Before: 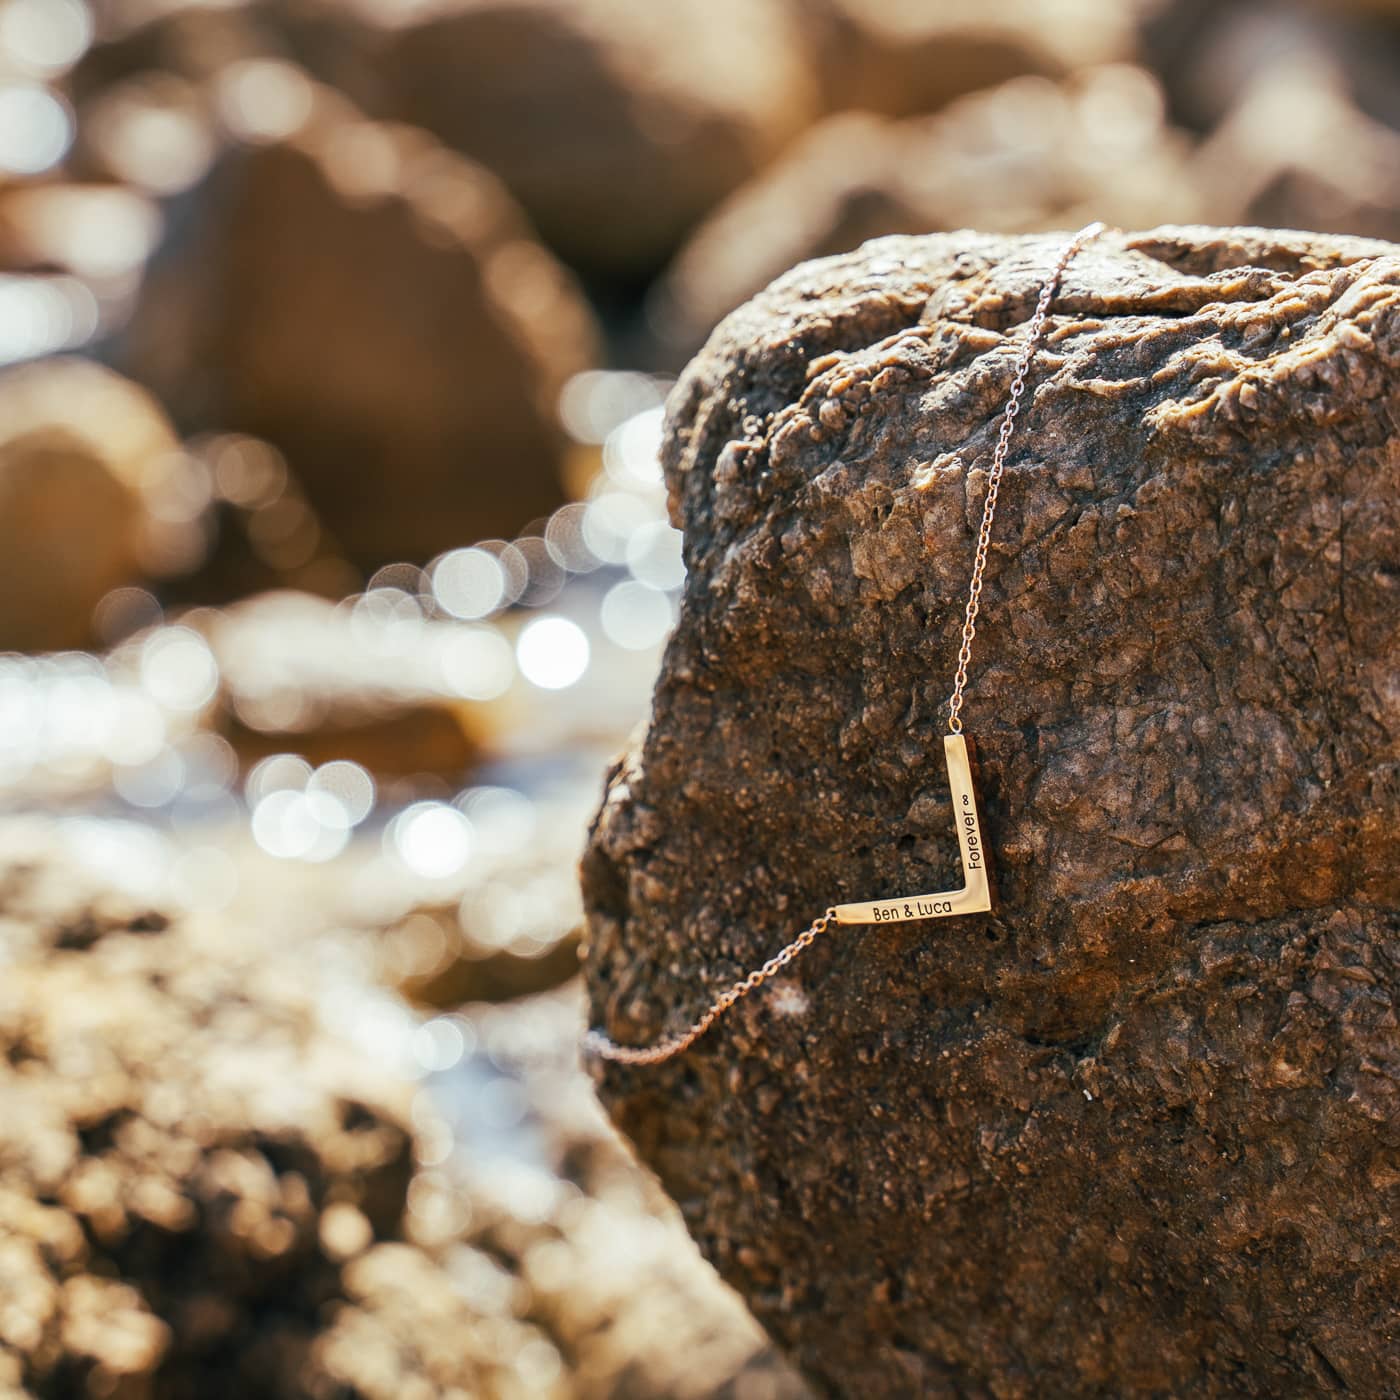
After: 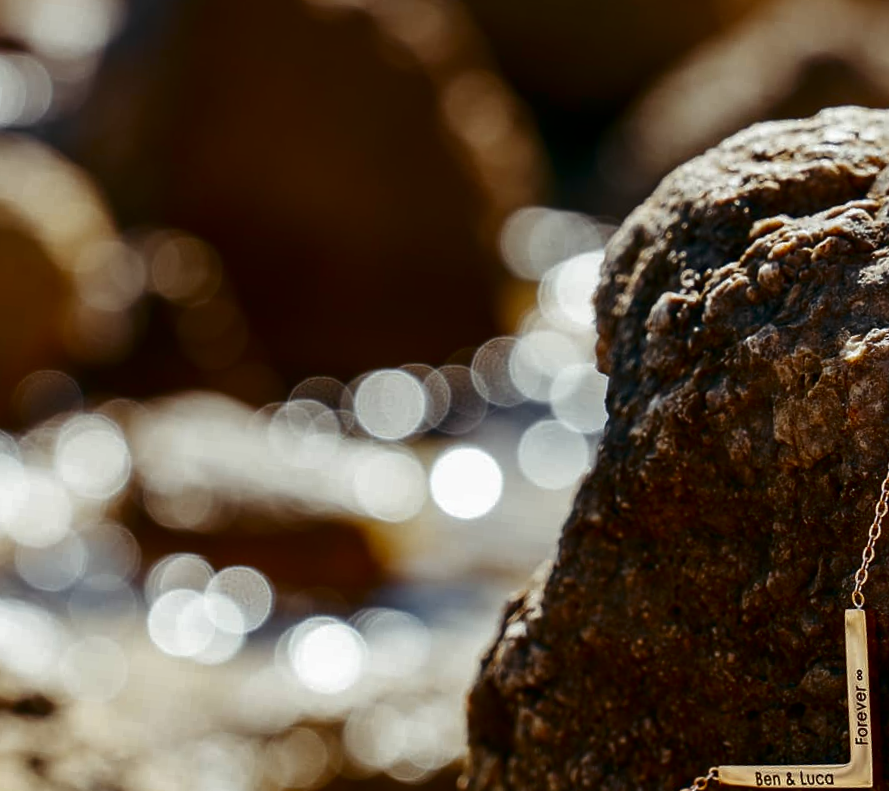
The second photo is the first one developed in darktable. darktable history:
crop and rotate: angle -6.43°, left 2.107%, top 6.883%, right 27.645%, bottom 30.595%
color zones: curves: ch2 [(0, 0.5) (0.143, 0.5) (0.286, 0.489) (0.415, 0.421) (0.571, 0.5) (0.714, 0.5) (0.857, 0.5) (1, 0.5)]
contrast brightness saturation: brightness -0.504
